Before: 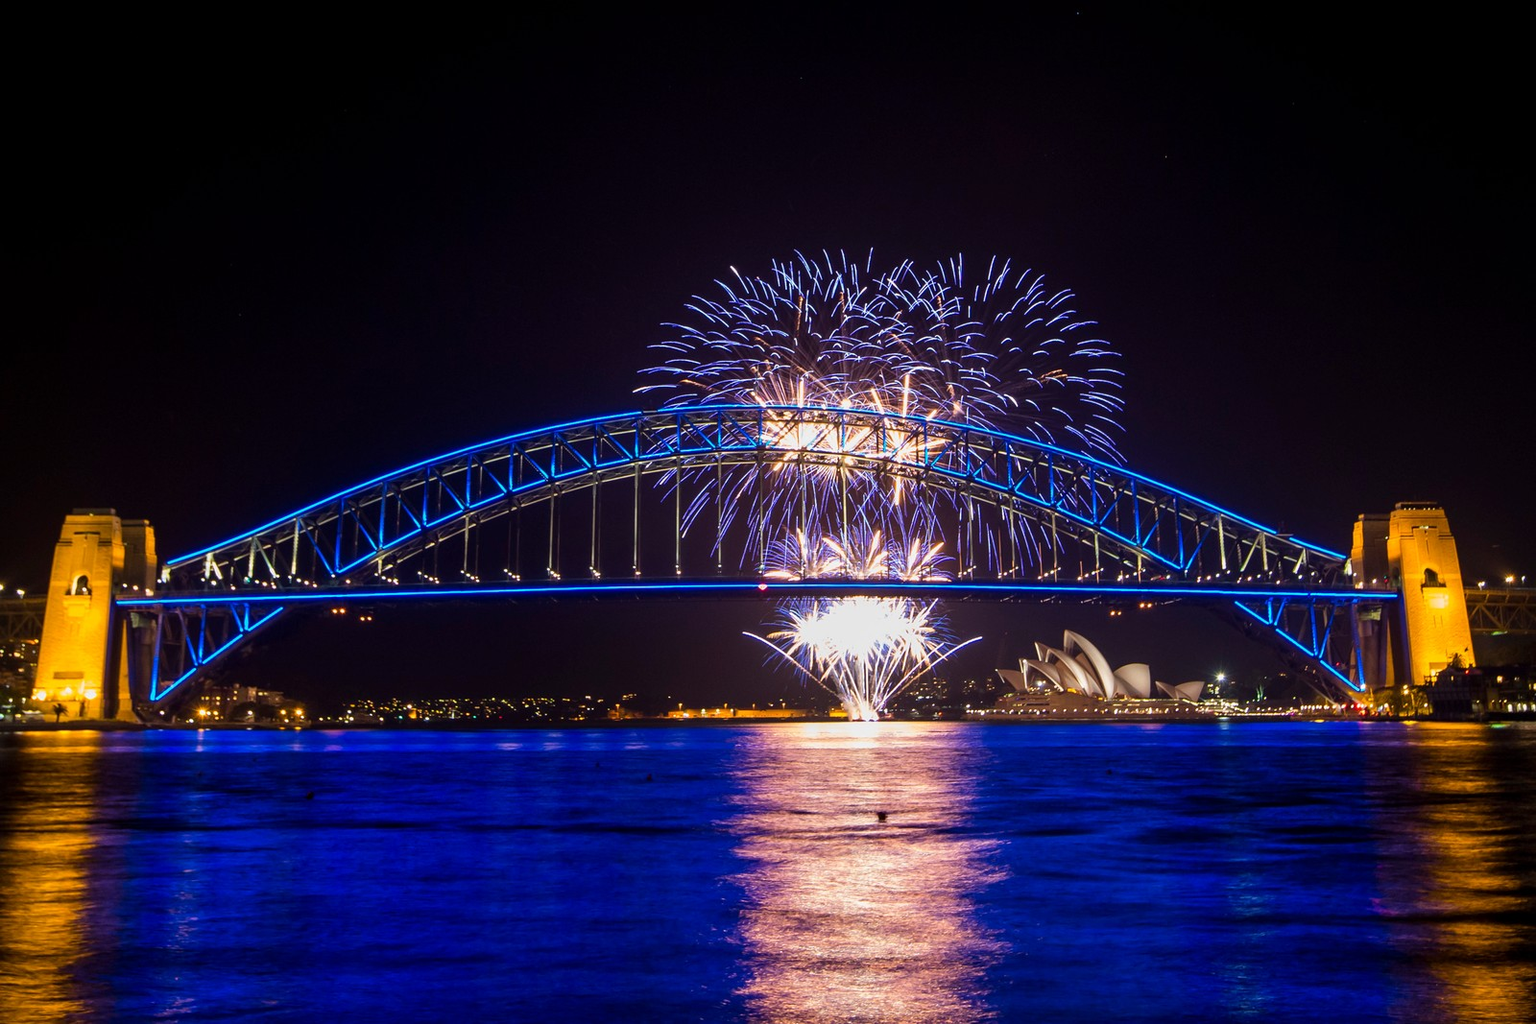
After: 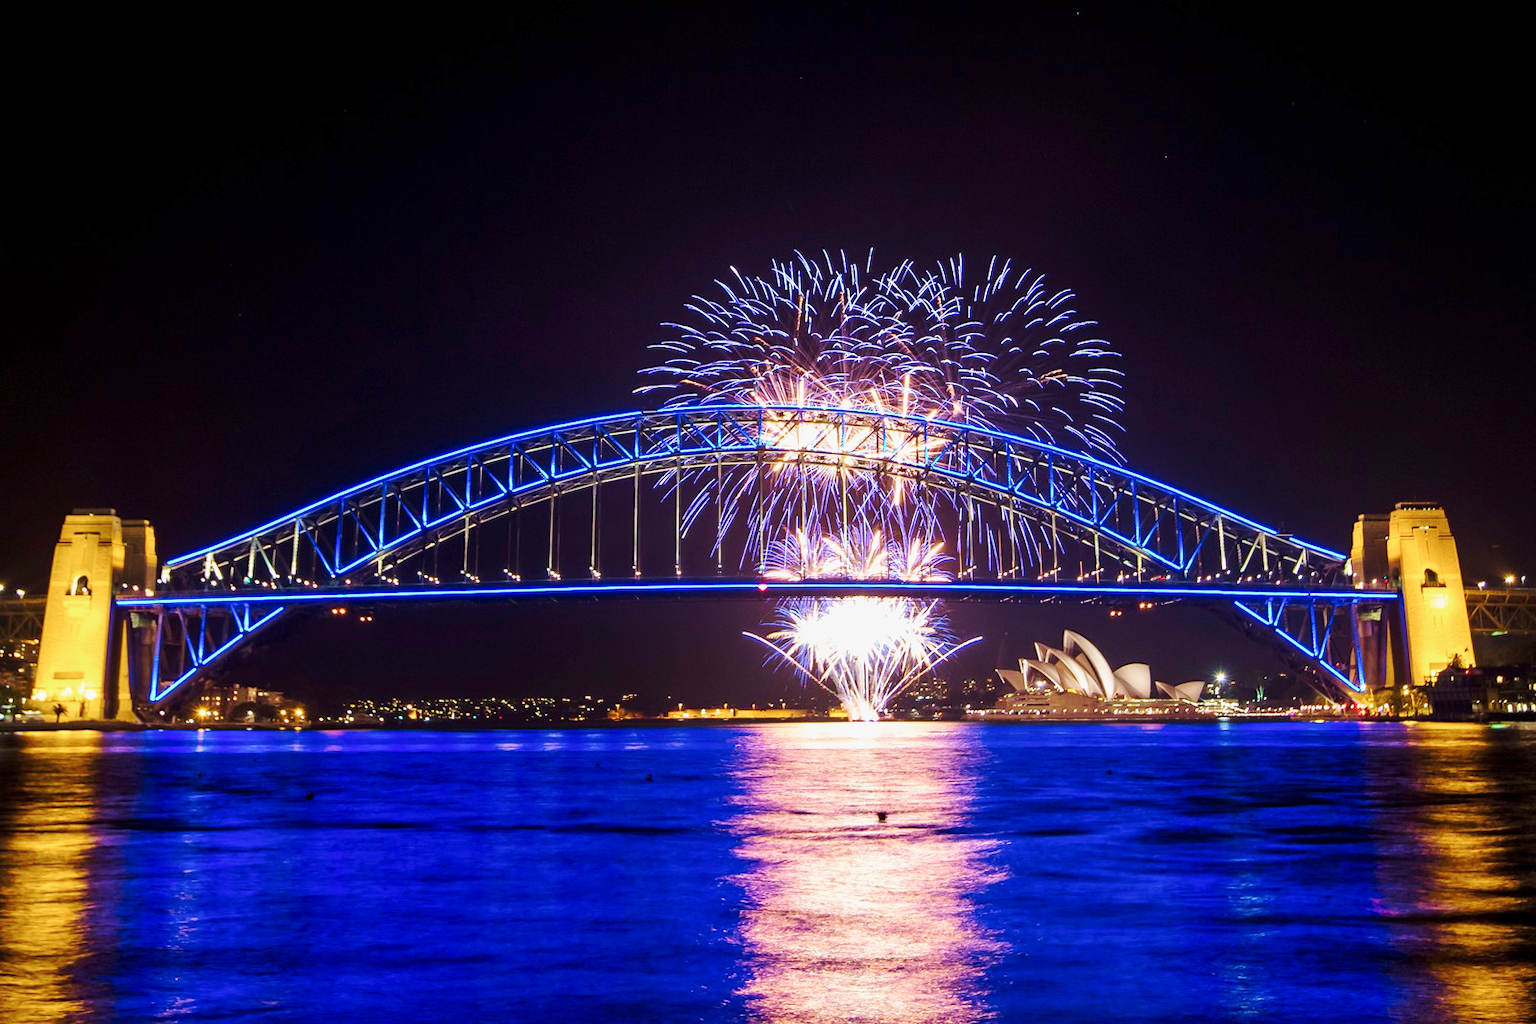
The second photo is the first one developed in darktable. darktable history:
velvia: on, module defaults
color zones: curves: ch0 [(0, 0.499) (0.143, 0.5) (0.286, 0.5) (0.429, 0.476) (0.571, 0.284) (0.714, 0.243) (0.857, 0.449) (1, 0.499)]; ch1 [(0, 0.532) (0.143, 0.645) (0.286, 0.696) (0.429, 0.211) (0.571, 0.504) (0.714, 0.493) (0.857, 0.495) (1, 0.532)]; ch2 [(0, 0.5) (0.143, 0.5) (0.286, 0.427) (0.429, 0.324) (0.571, 0.5) (0.714, 0.5) (0.857, 0.5) (1, 0.5)], mix -130.61%
base curve: curves: ch0 [(0, 0) (0.025, 0.046) (0.112, 0.277) (0.467, 0.74) (0.814, 0.929) (1, 0.942)], preserve colors none
